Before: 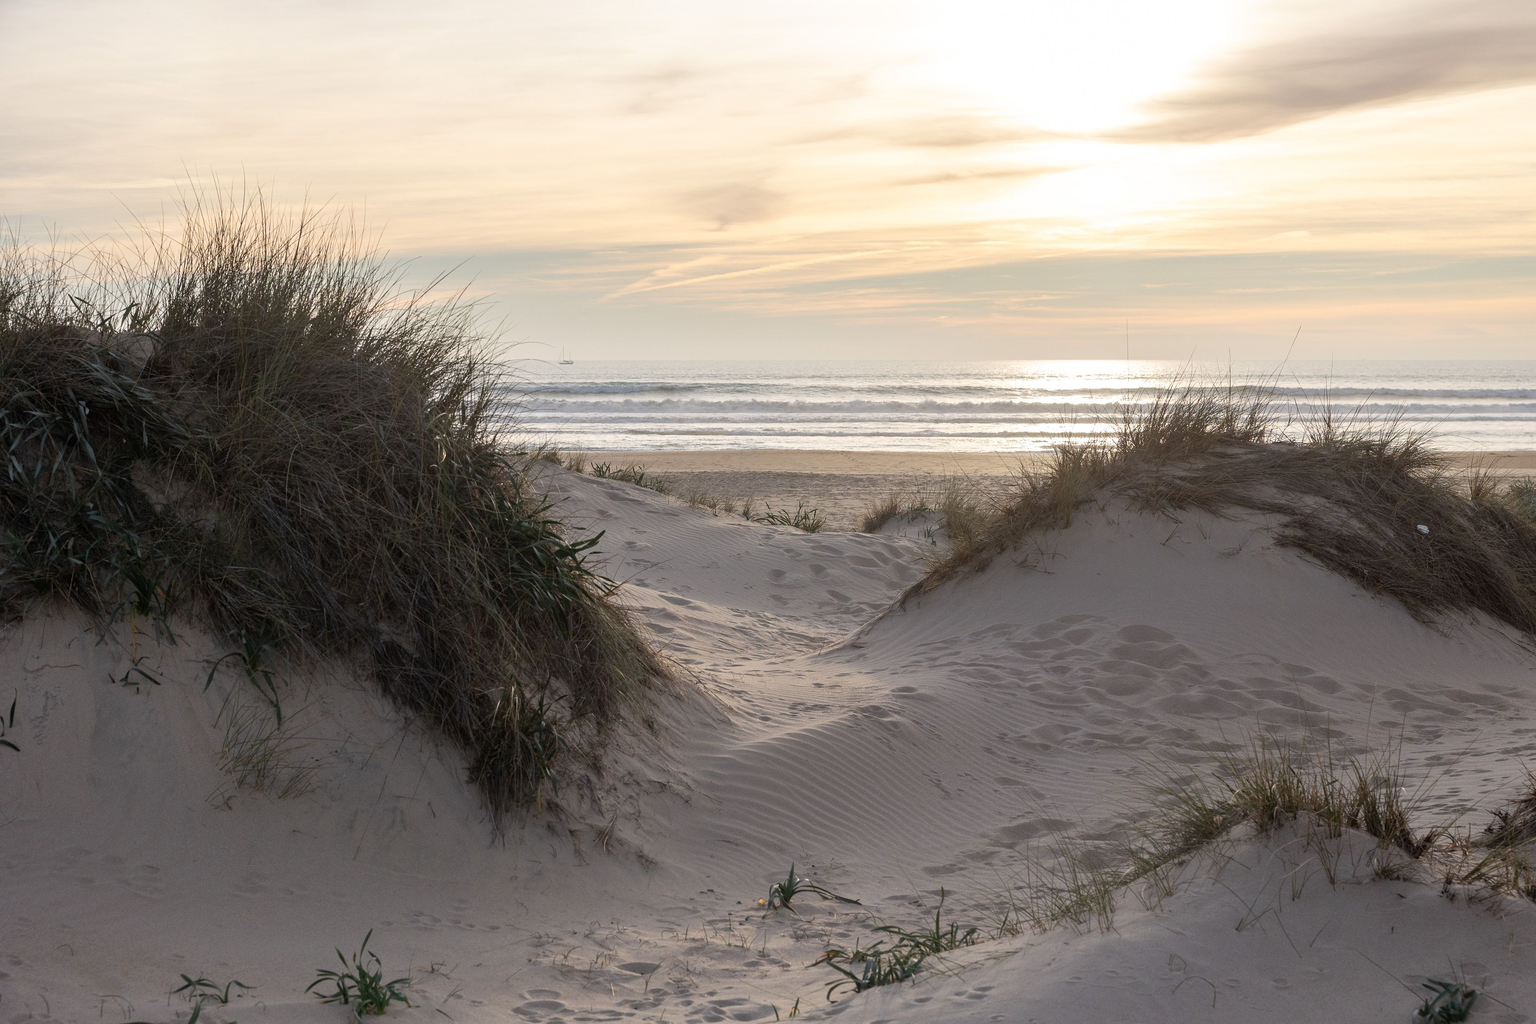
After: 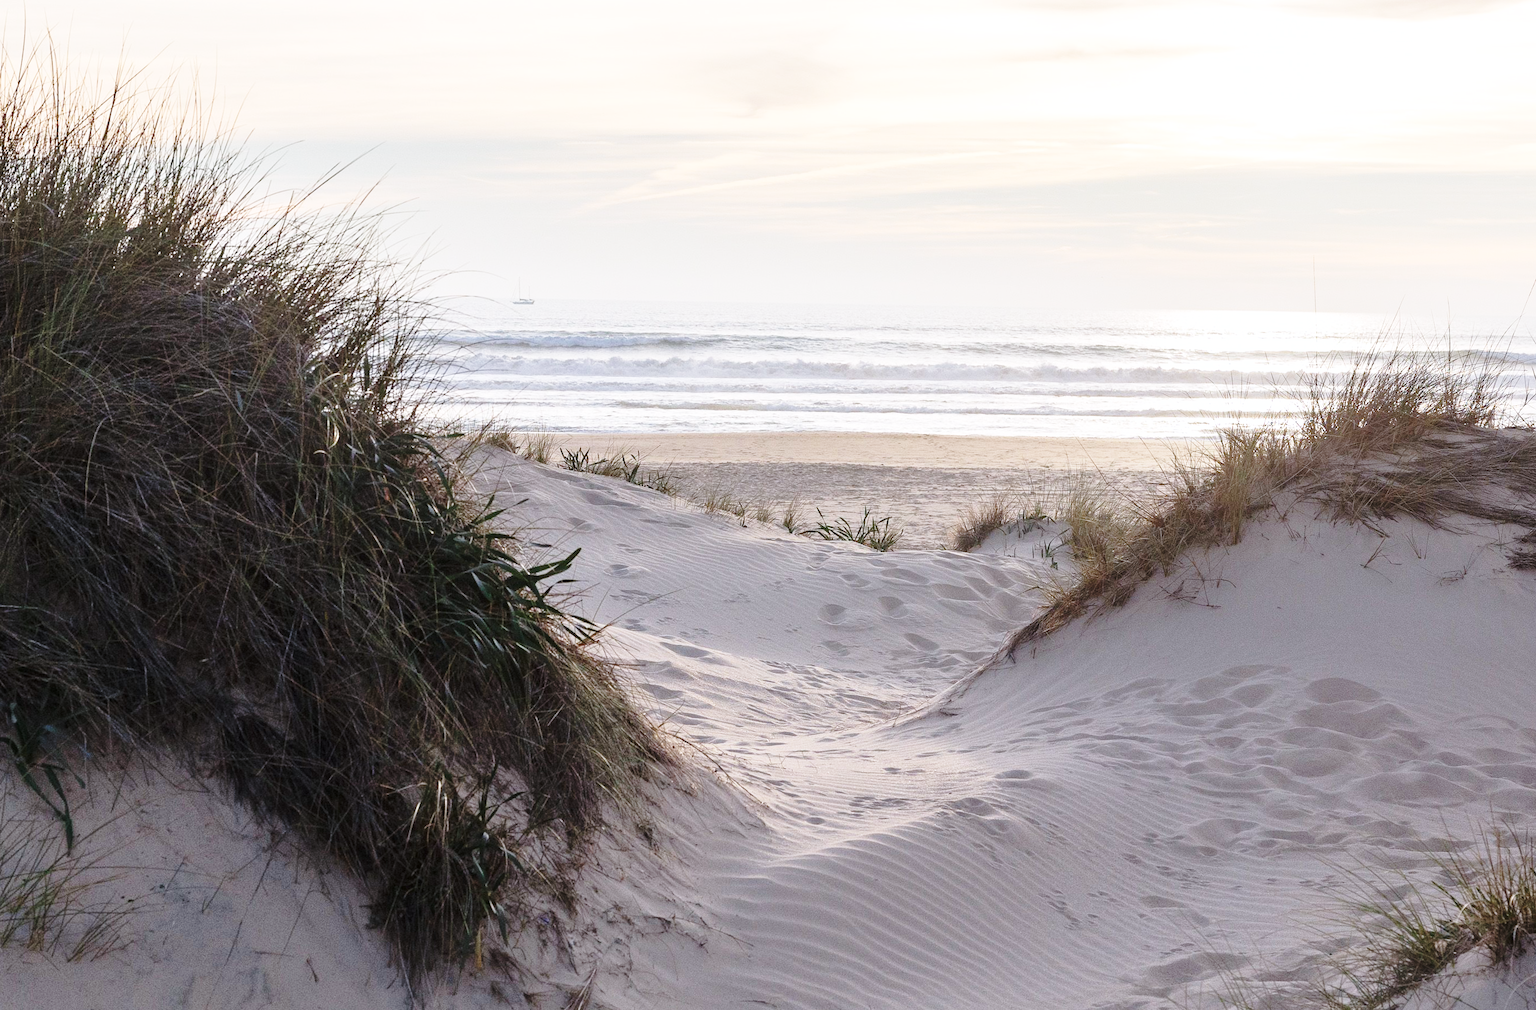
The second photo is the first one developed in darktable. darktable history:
color calibration: illuminant as shot in camera, x 0.358, y 0.373, temperature 4628.91 K
rotate and perspective: rotation -0.013°, lens shift (vertical) -0.027, lens shift (horizontal) 0.178, crop left 0.016, crop right 0.989, crop top 0.082, crop bottom 0.918
base curve: curves: ch0 [(0, 0) (0.032, 0.037) (0.105, 0.228) (0.435, 0.76) (0.856, 0.983) (1, 1)], preserve colors none
crop and rotate: left 17.046%, top 10.659%, right 12.989%, bottom 14.553%
